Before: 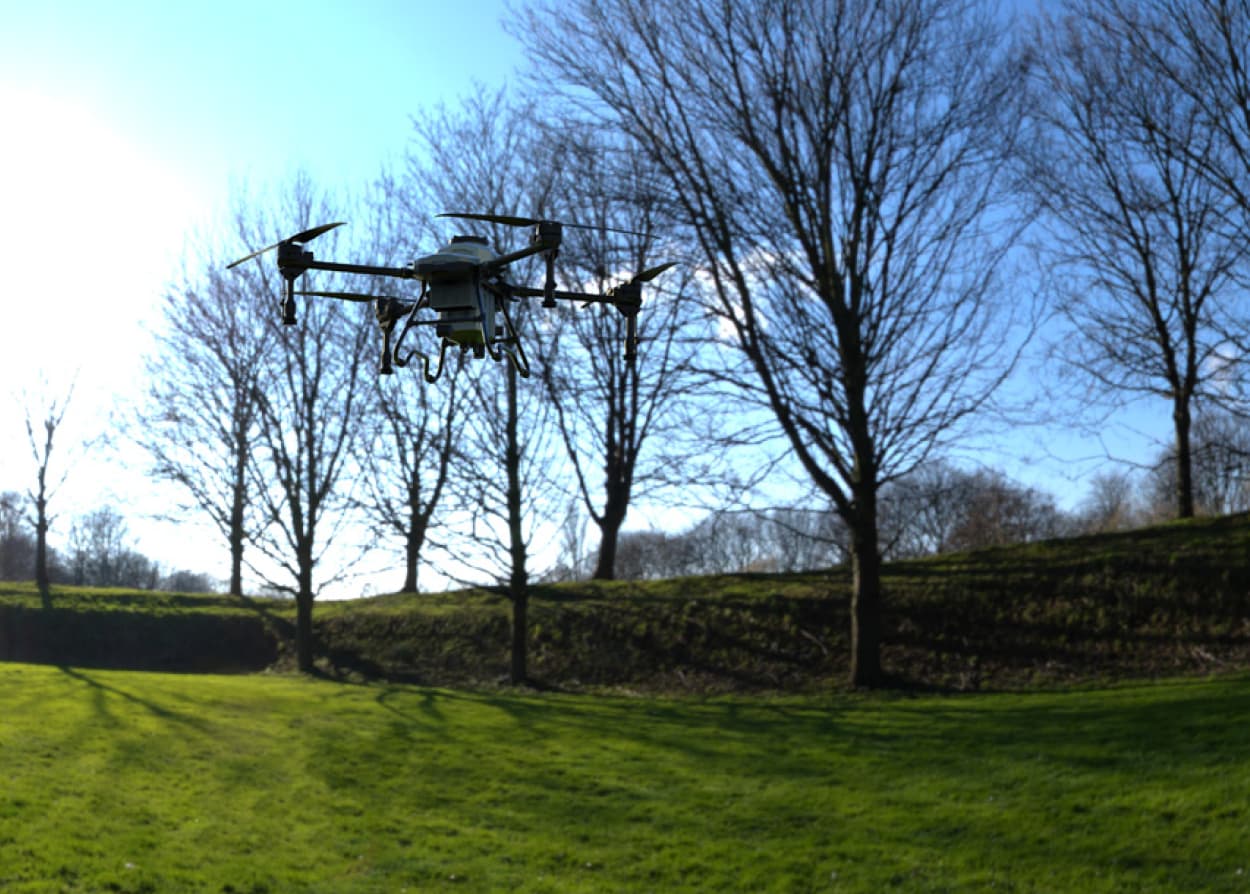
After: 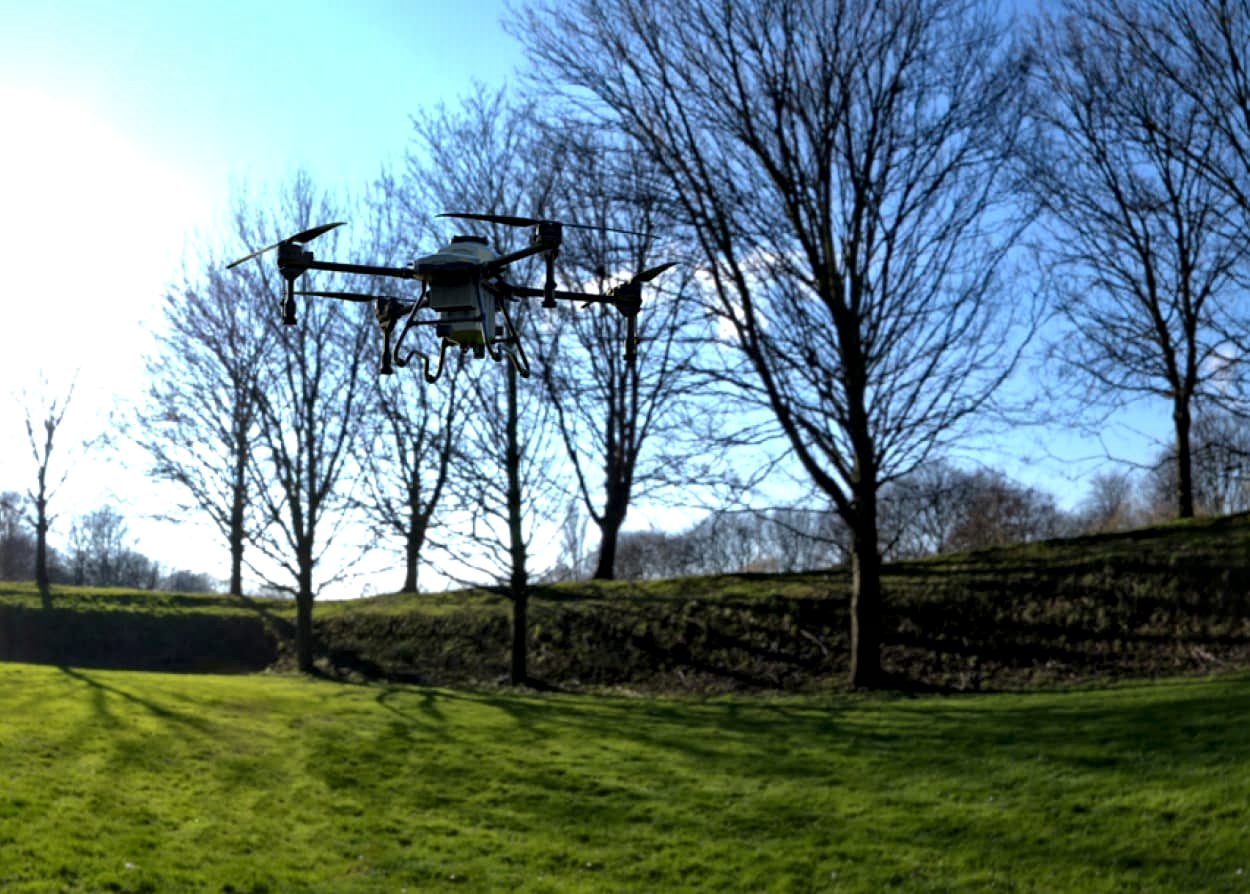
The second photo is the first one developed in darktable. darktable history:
local contrast: mode bilateral grid, contrast 20, coarseness 50, detail 159%, midtone range 0.2
haze removal: adaptive false
